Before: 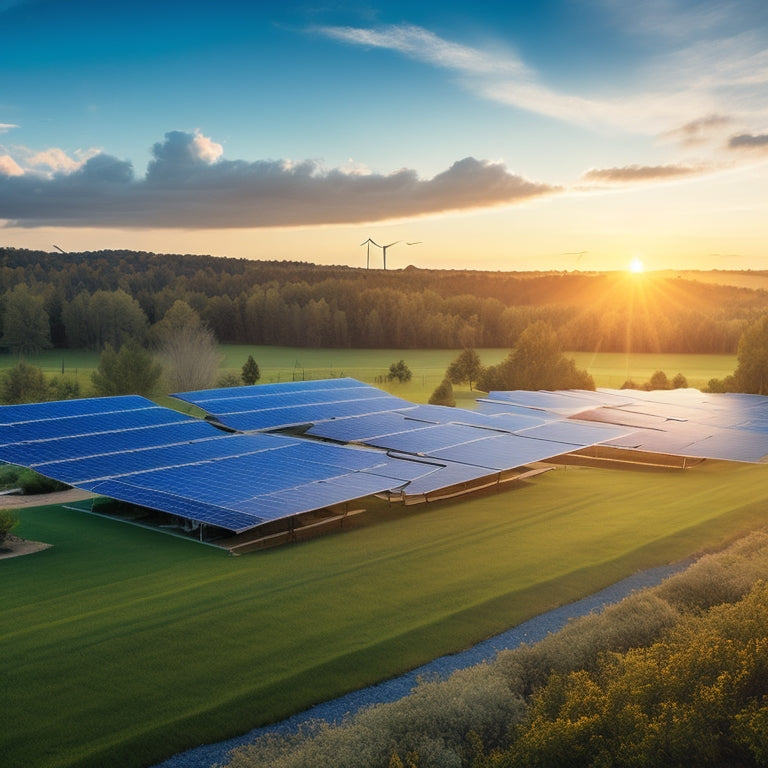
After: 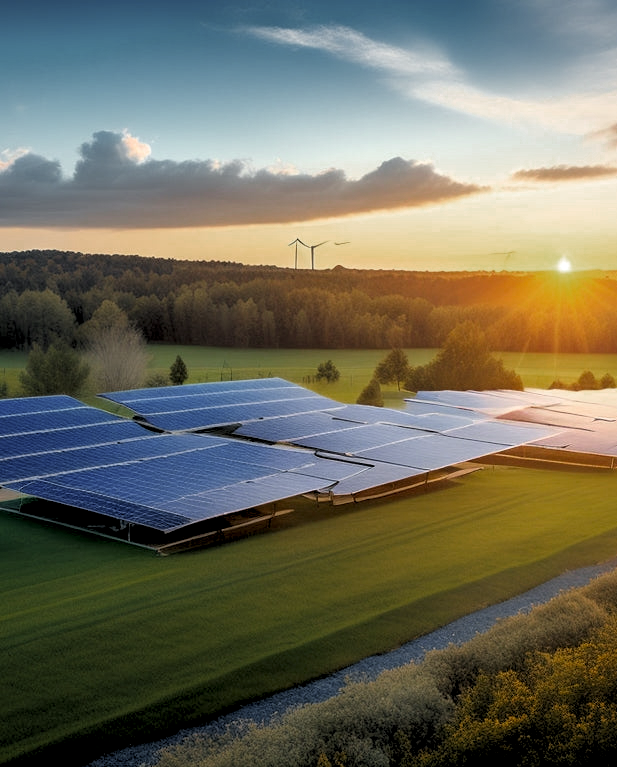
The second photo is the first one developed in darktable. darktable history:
crop and rotate: left 9.49%, right 10.124%
color zones: curves: ch0 [(0, 0.48) (0.209, 0.398) (0.305, 0.332) (0.429, 0.493) (0.571, 0.5) (0.714, 0.5) (0.857, 0.5) (1, 0.48)]; ch1 [(0, 0.633) (0.143, 0.586) (0.286, 0.489) (0.429, 0.448) (0.571, 0.31) (0.714, 0.335) (0.857, 0.492) (1, 0.633)]; ch2 [(0, 0.448) (0.143, 0.498) (0.286, 0.5) (0.429, 0.5) (0.571, 0.5) (0.714, 0.5) (0.857, 0.5) (1, 0.448)]
base curve: curves: ch0 [(0.017, 0) (0.425, 0.441) (0.844, 0.933) (1, 1)]
local contrast: mode bilateral grid, contrast 20, coarseness 50, detail 133%, midtone range 0.2
